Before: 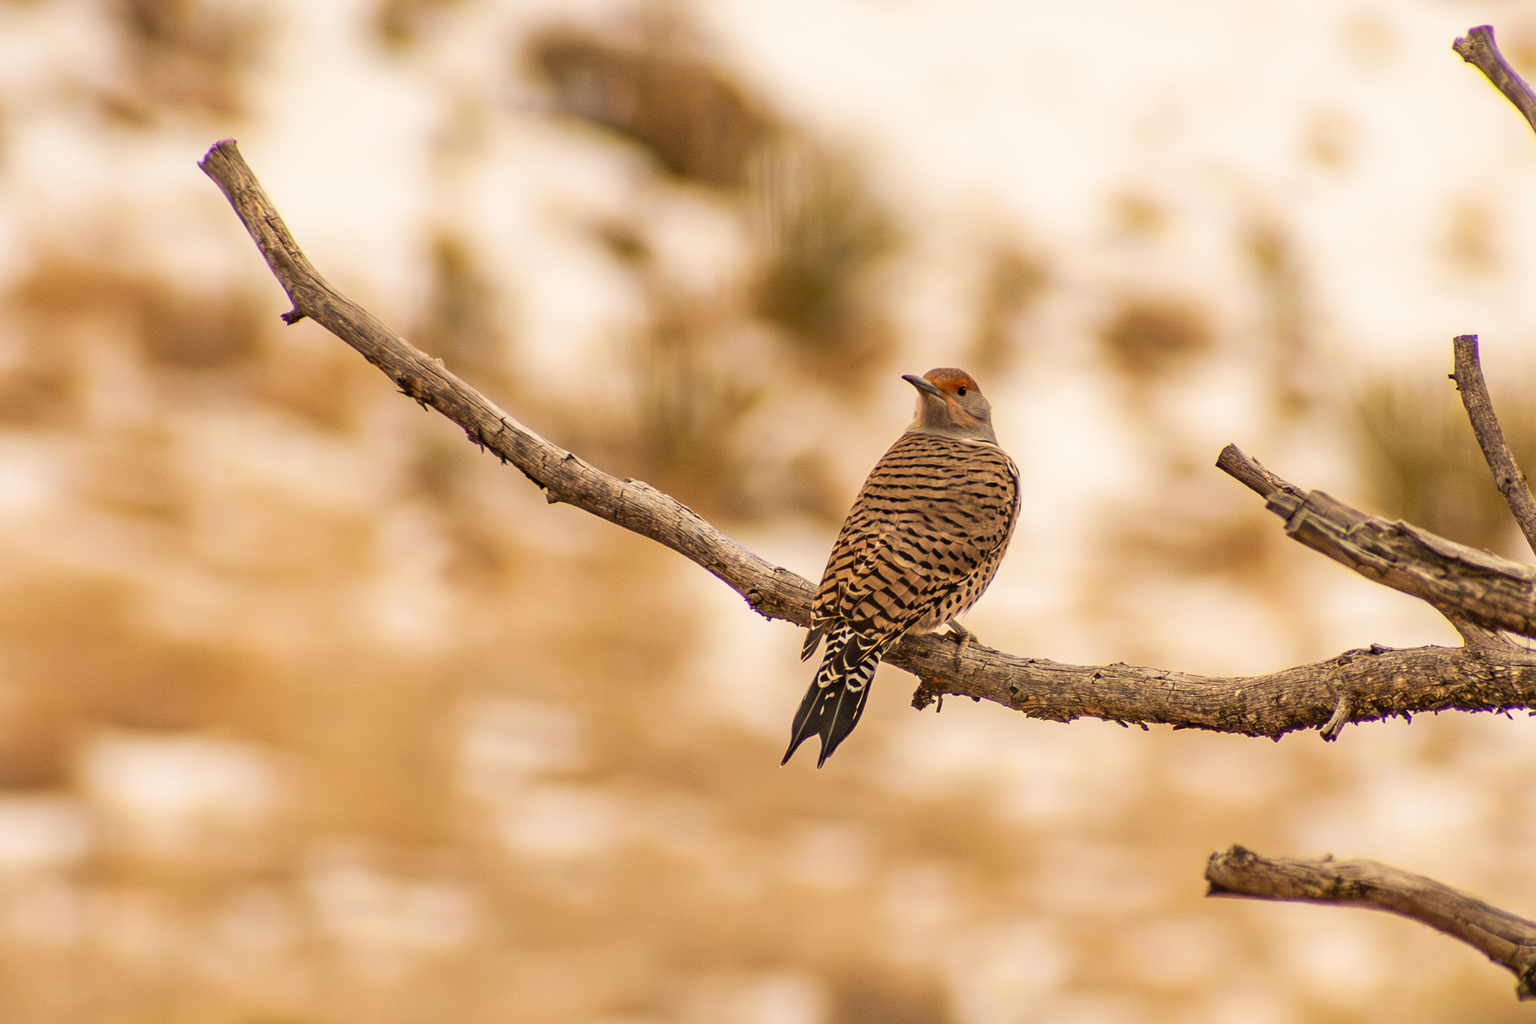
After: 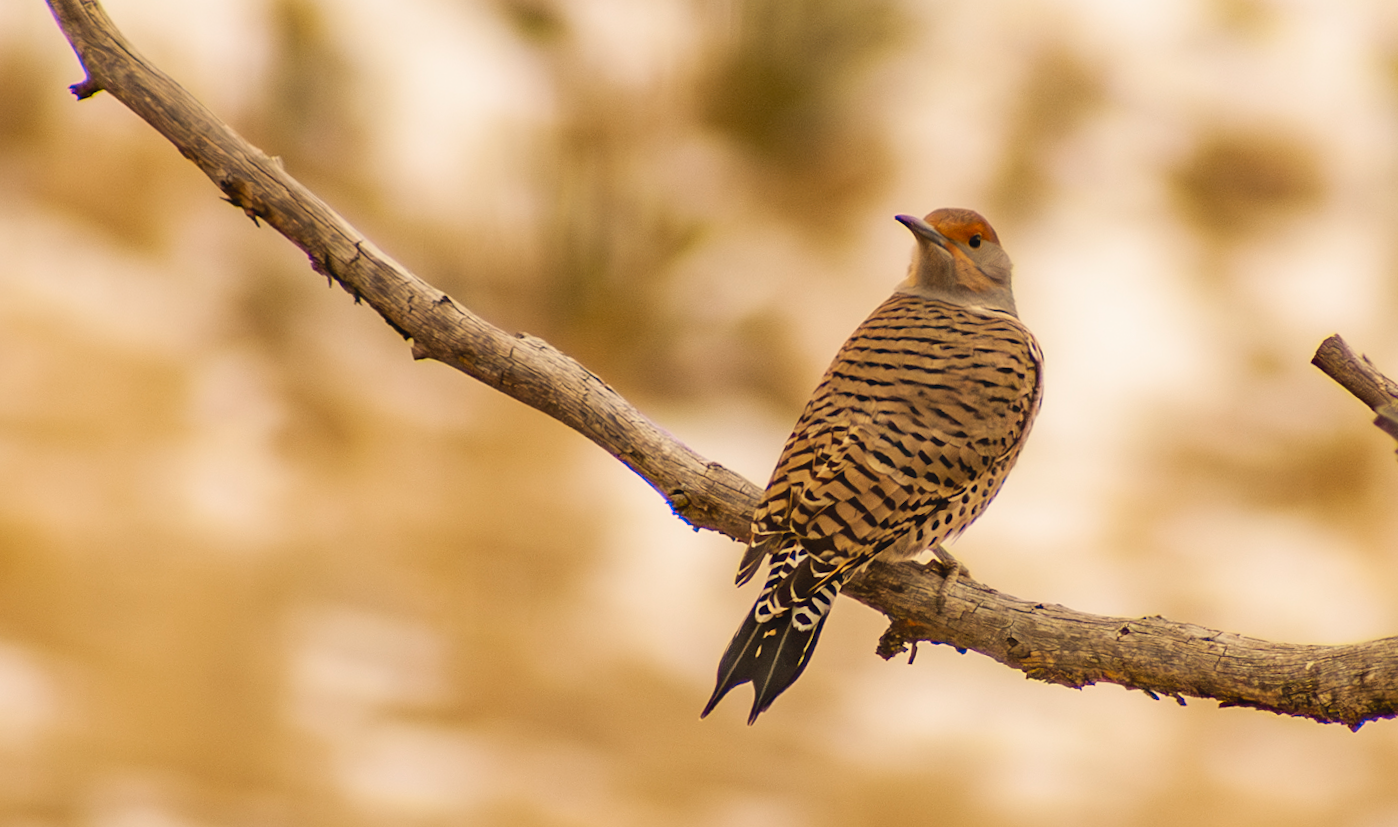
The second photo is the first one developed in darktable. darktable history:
sharpen: amount 0.2
contrast equalizer: octaves 7, y [[0.502, 0.505, 0.512, 0.529, 0.564, 0.588], [0.5 ×6], [0.502, 0.505, 0.512, 0.529, 0.564, 0.588], [0, 0.001, 0.001, 0.004, 0.008, 0.011], [0, 0.001, 0.001, 0.004, 0.008, 0.011]], mix -1
rotate and perspective: rotation 0.074°, lens shift (vertical) 0.096, lens shift (horizontal) -0.041, crop left 0.043, crop right 0.952, crop top 0.024, crop bottom 0.979
color zones: curves: ch0 [(0.254, 0.492) (0.724, 0.62)]; ch1 [(0.25, 0.528) (0.719, 0.796)]; ch2 [(0, 0.472) (0.25, 0.5) (0.73, 0.184)]
crop and rotate: angle -3.37°, left 9.79%, top 20.73%, right 12.42%, bottom 11.82%
